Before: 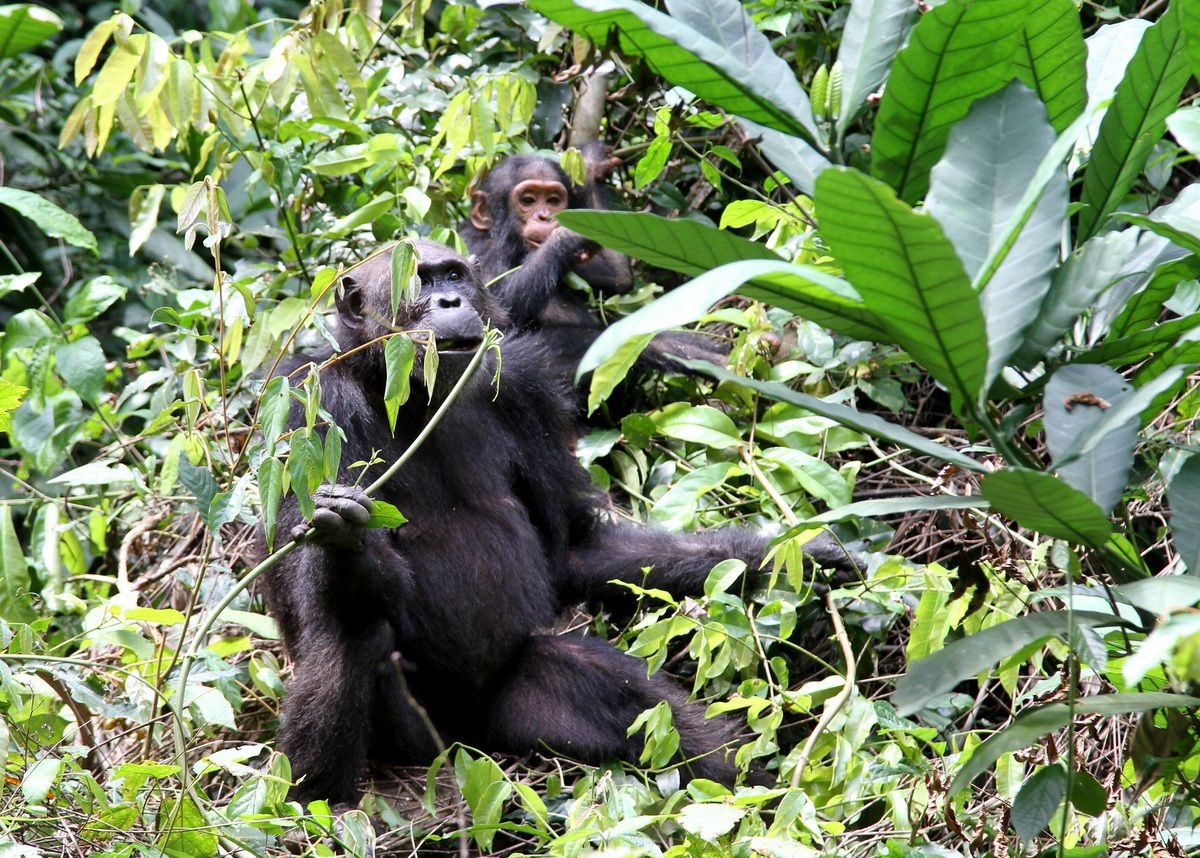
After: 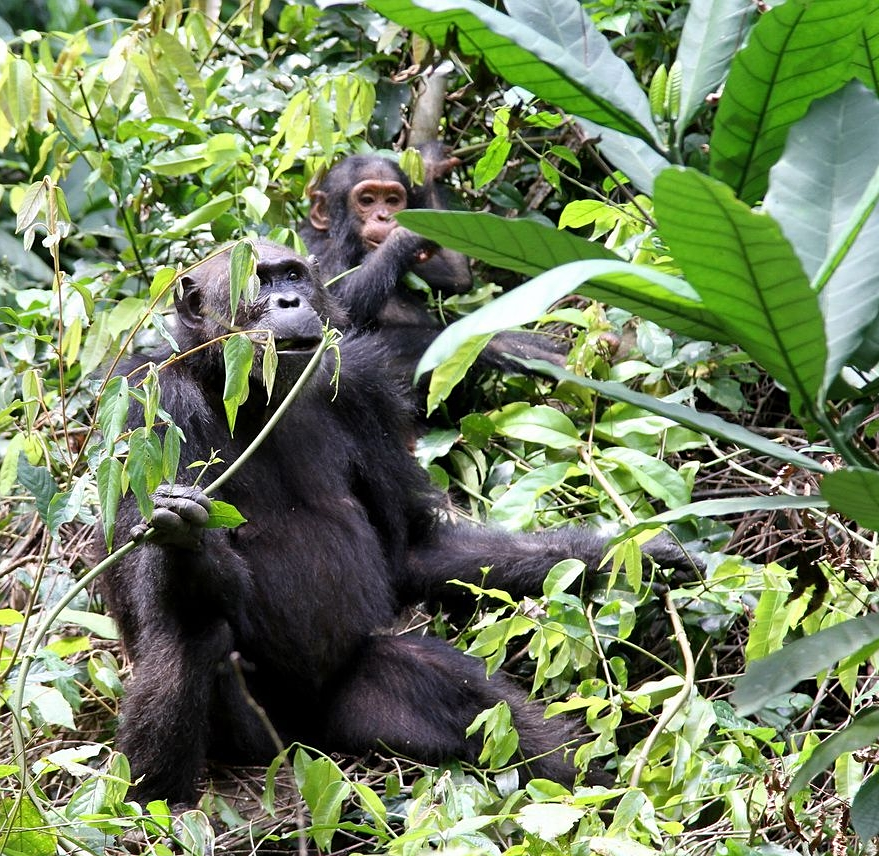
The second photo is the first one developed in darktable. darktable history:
crop: left 13.46%, right 13.241%
sharpen: radius 1.285, amount 0.296, threshold 0.152
